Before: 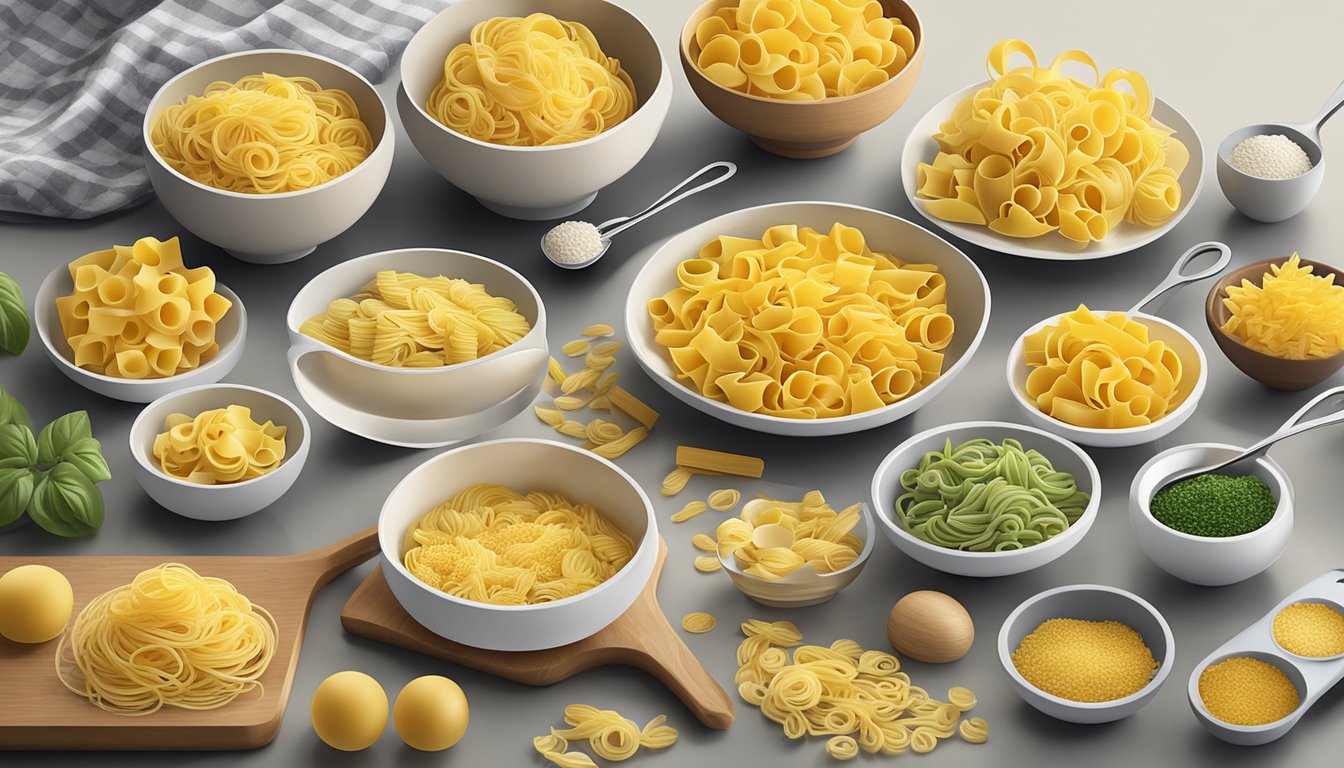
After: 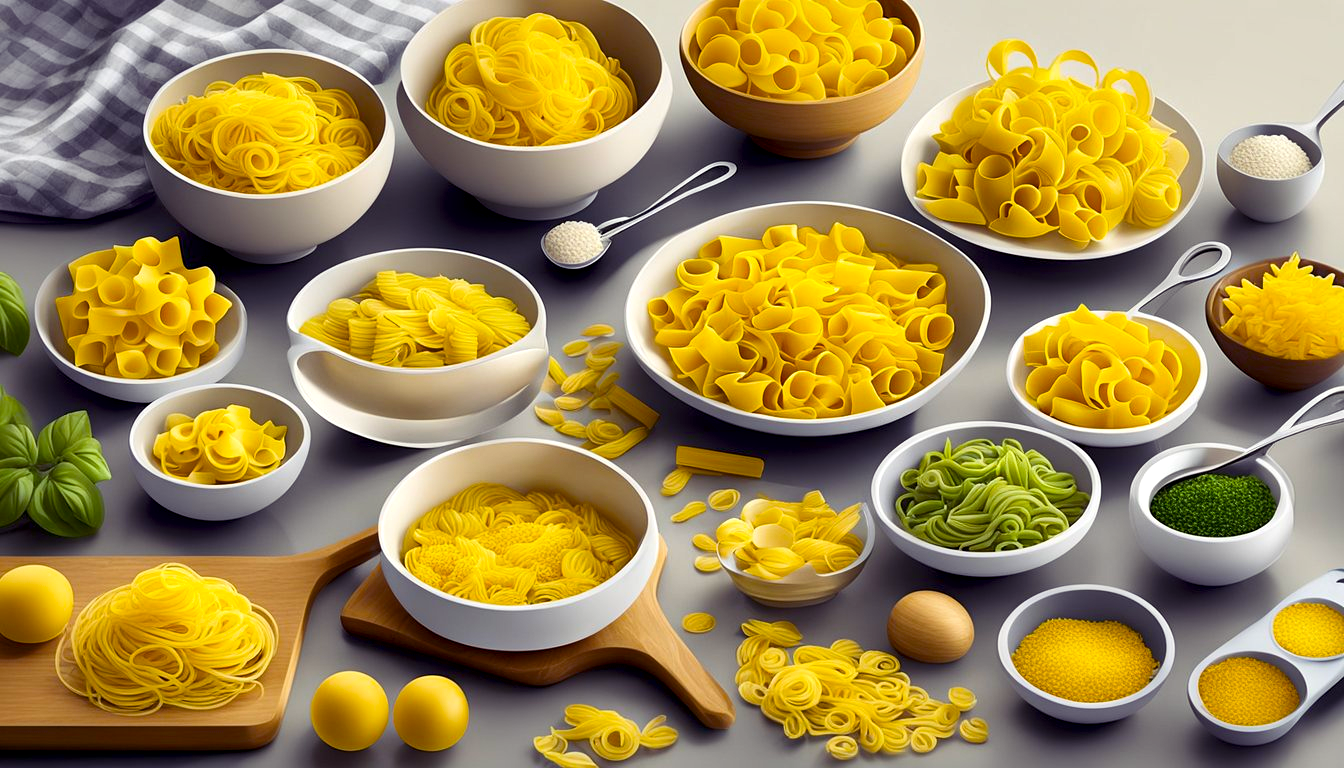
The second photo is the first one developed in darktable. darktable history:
local contrast: mode bilateral grid, contrast 25, coarseness 59, detail 152%, midtone range 0.2
color balance rgb: shadows lift › luminance -21.284%, shadows lift › chroma 9.068%, shadows lift › hue 284.84°, global offset › luminance -0.865%, perceptual saturation grading › global saturation 40.714%, global vibrance 14.219%
